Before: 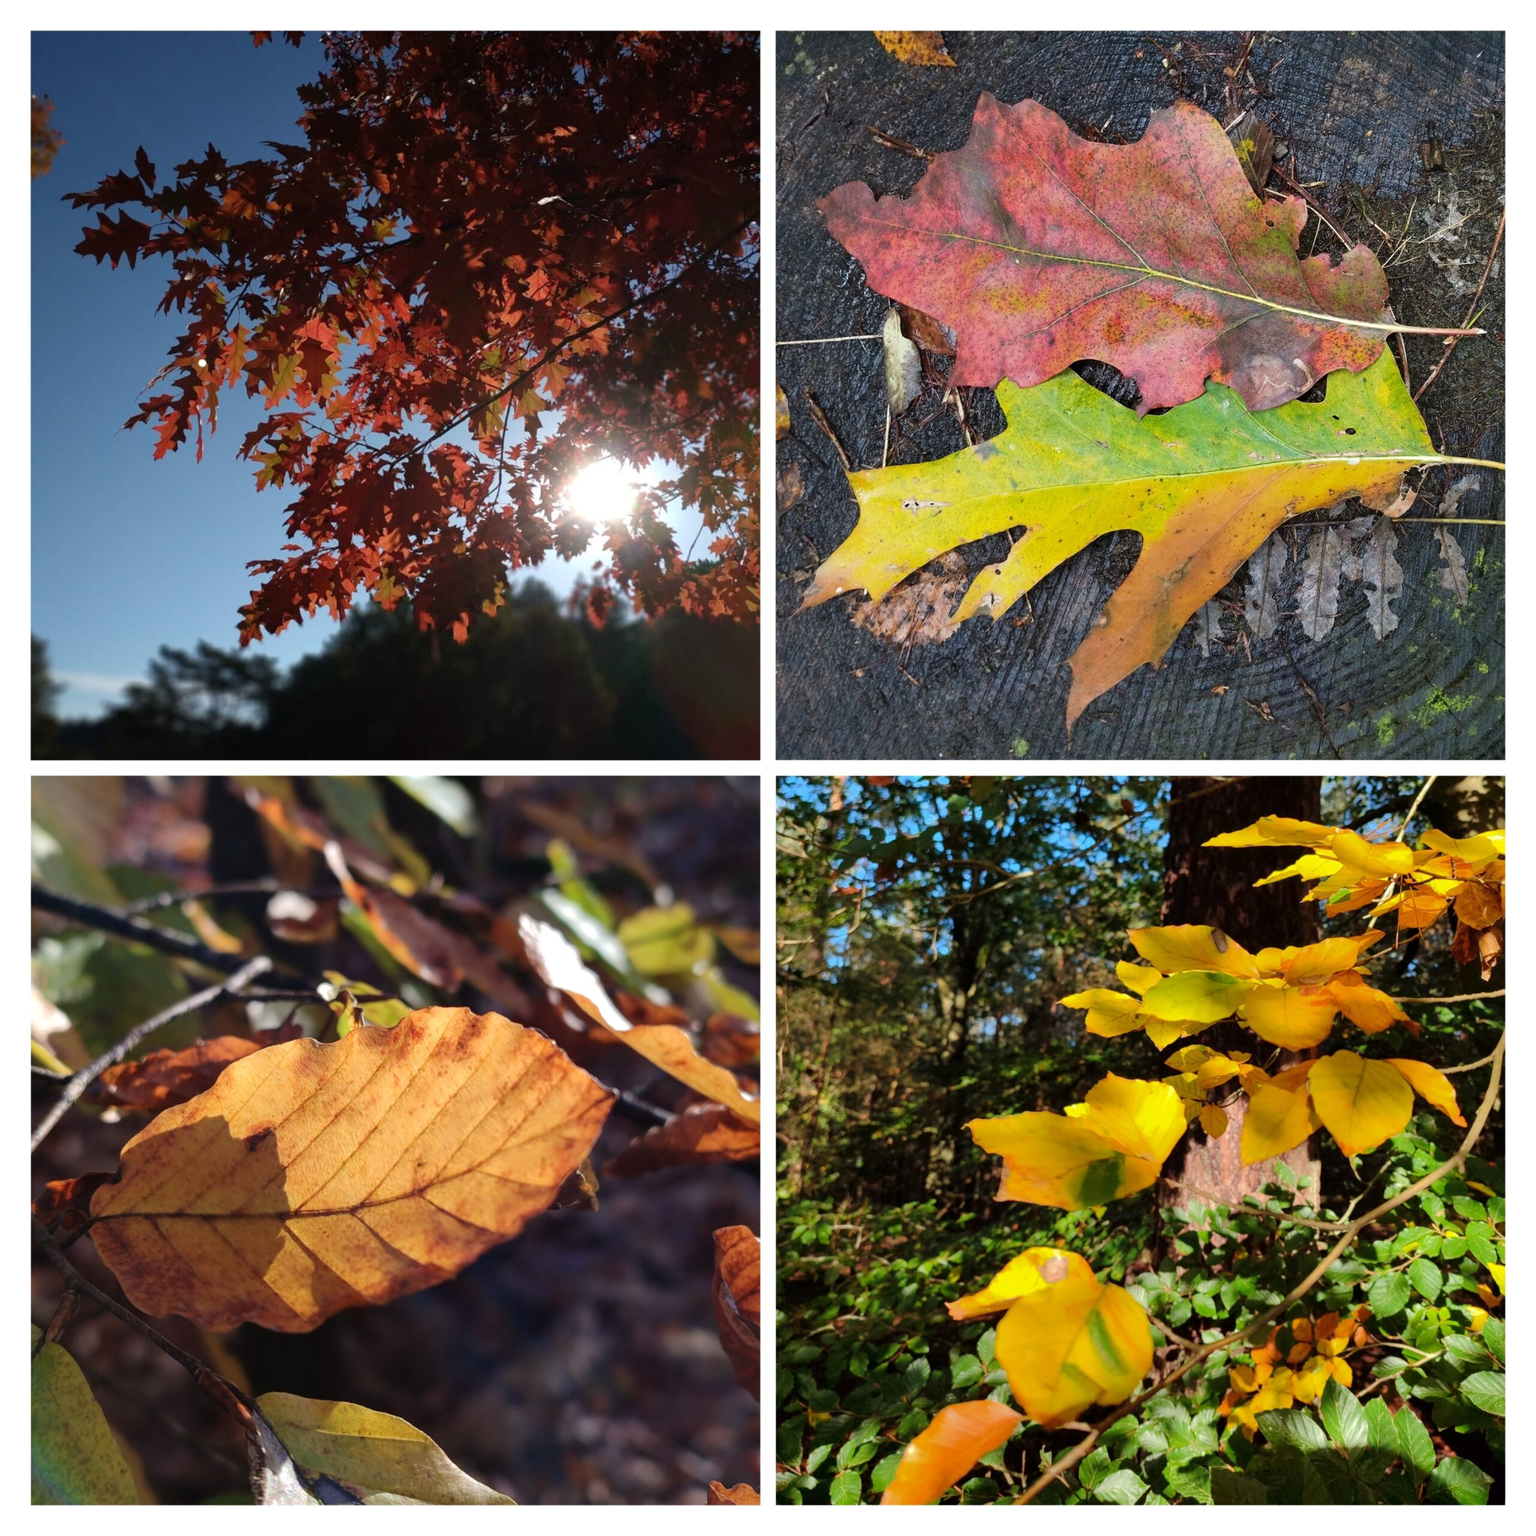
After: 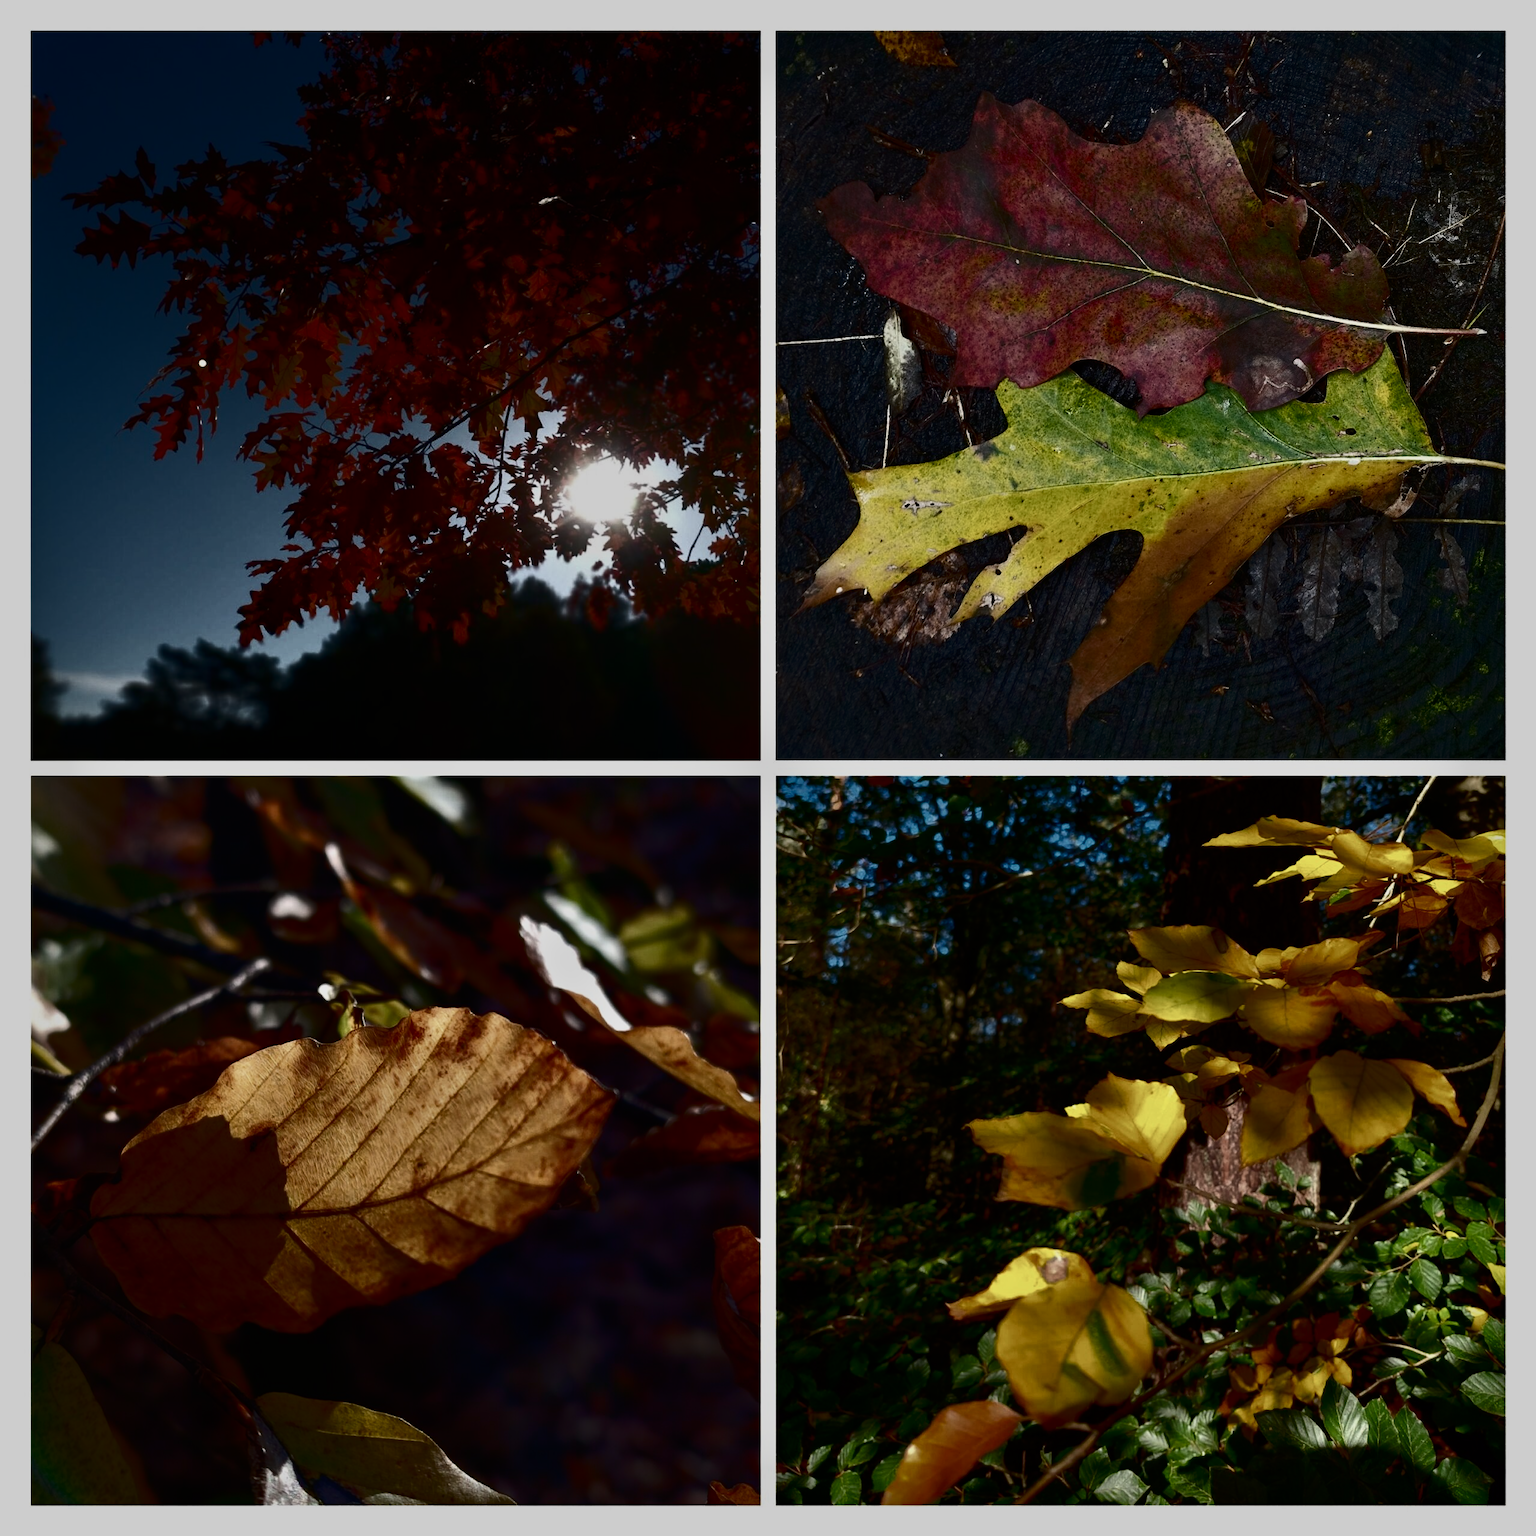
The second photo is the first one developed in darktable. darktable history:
contrast brightness saturation: contrast 0.93, brightness 0.2
tone equalizer: -8 EV -2 EV, -7 EV -2 EV, -6 EV -2 EV, -5 EV -2 EV, -4 EV -2 EV, -3 EV -2 EV, -2 EV -2 EV, -1 EV -1.63 EV, +0 EV -2 EV
